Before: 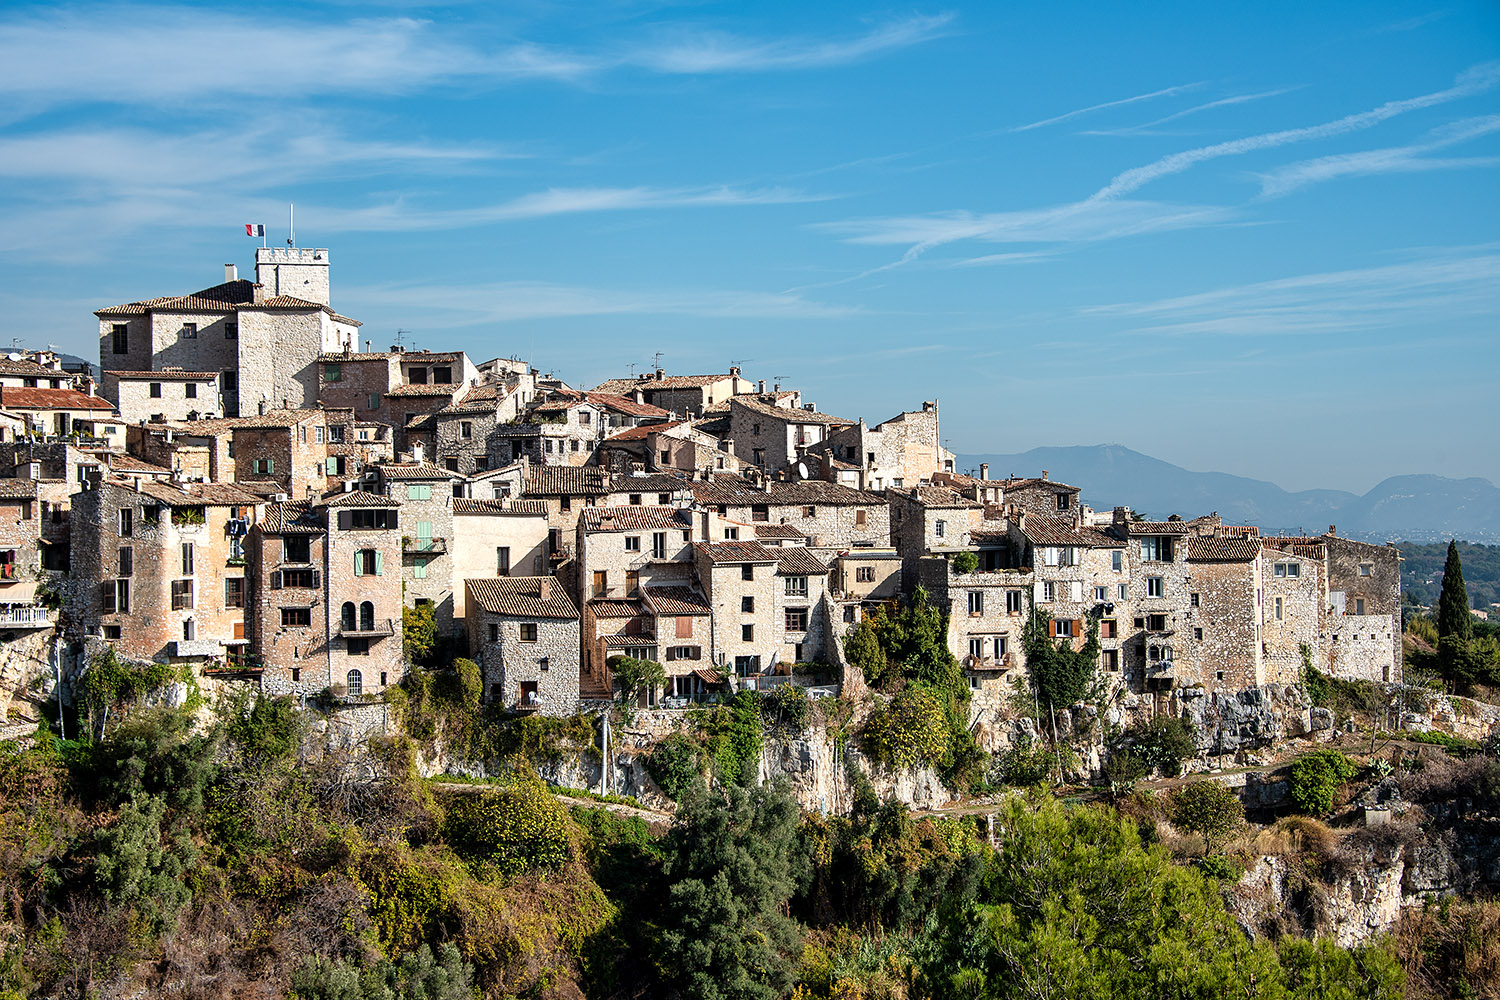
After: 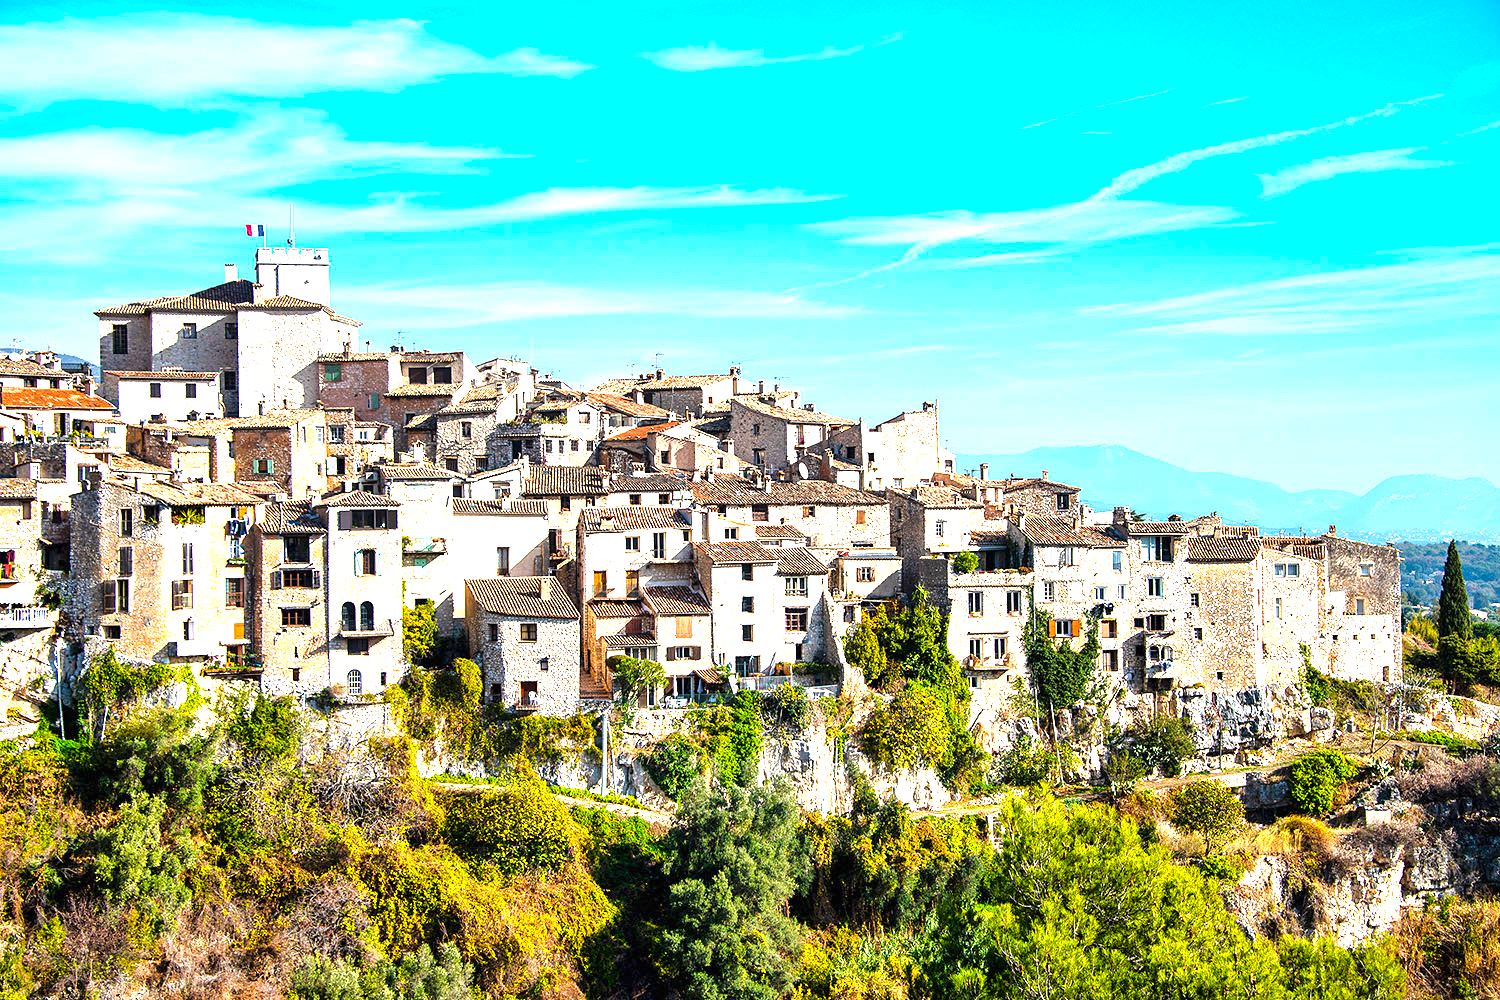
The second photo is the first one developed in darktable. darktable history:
color balance rgb: linear chroma grading › global chroma 15%, perceptual saturation grading › global saturation 30%
exposure: black level correction 0, exposure 1.675 EV, compensate exposure bias true, compensate highlight preservation false
